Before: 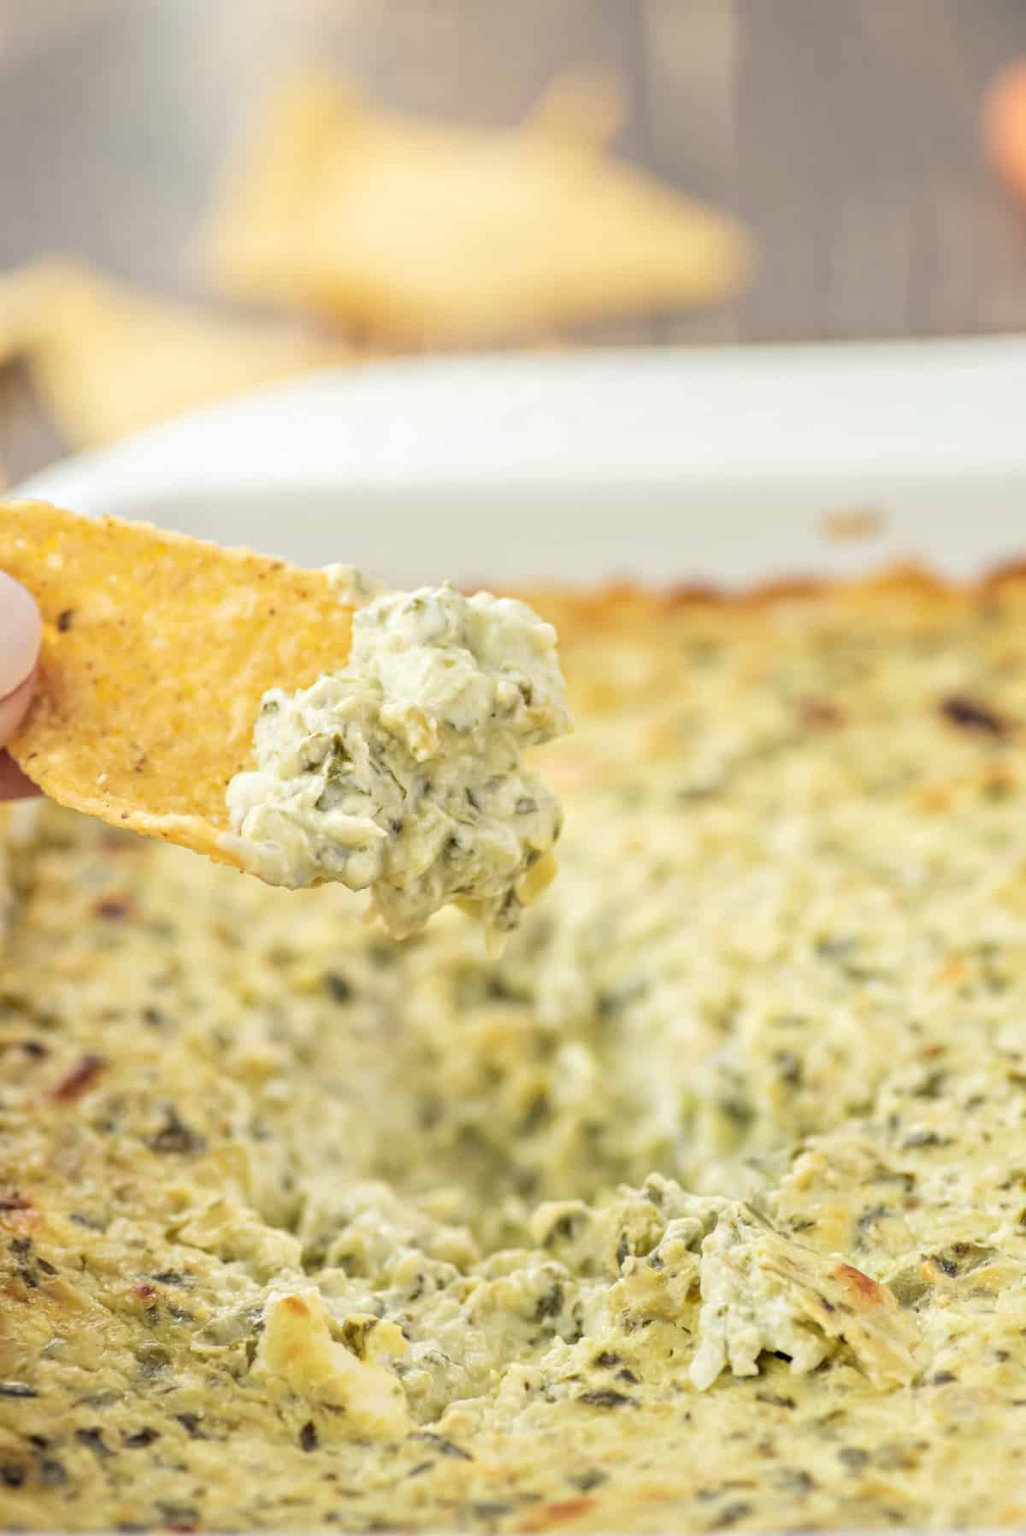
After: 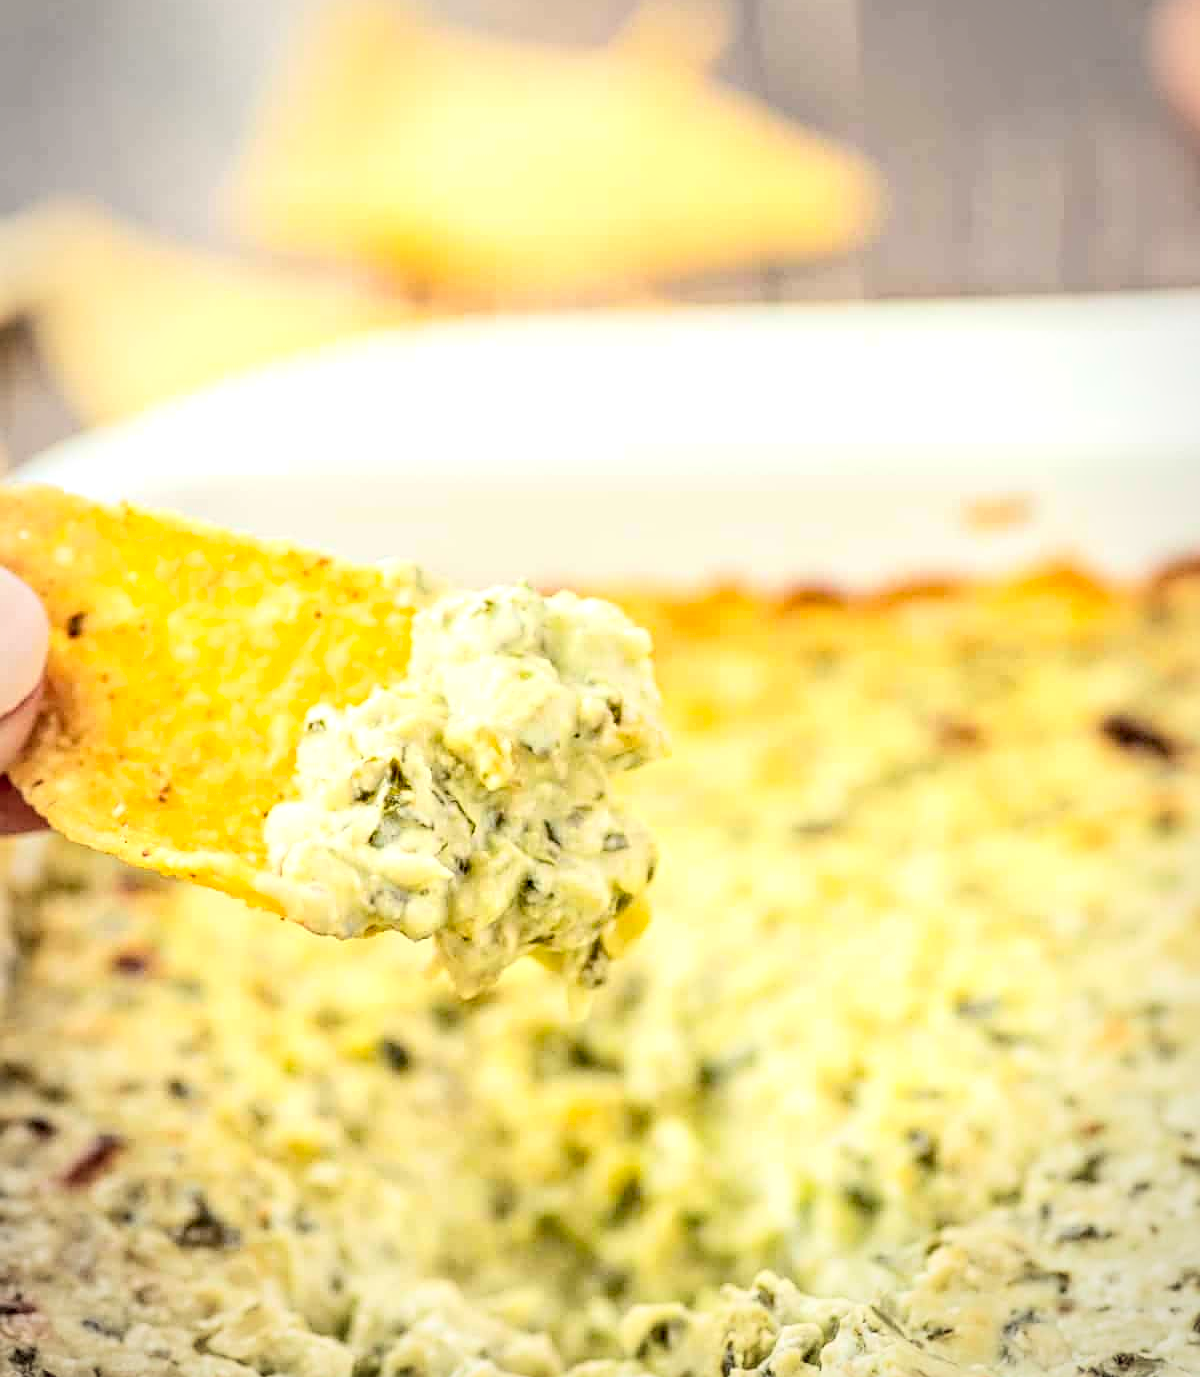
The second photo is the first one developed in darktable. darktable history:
crop: top 5.628%, bottom 17.71%
vignetting: brightness -0.278, automatic ratio true
contrast brightness saturation: contrast 0.241, brightness 0.244, saturation 0.389
exposure: black level correction 0.028, exposure -0.081 EV, compensate exposure bias true, compensate highlight preservation false
sharpen: radius 1.916
color balance rgb: shadows lift › chroma 3.266%, shadows lift › hue 280.1°, perceptual saturation grading › global saturation -0.011%, global vibrance 6.605%, contrast 12.66%, saturation formula JzAzBz (2021)
local contrast: detail 130%
